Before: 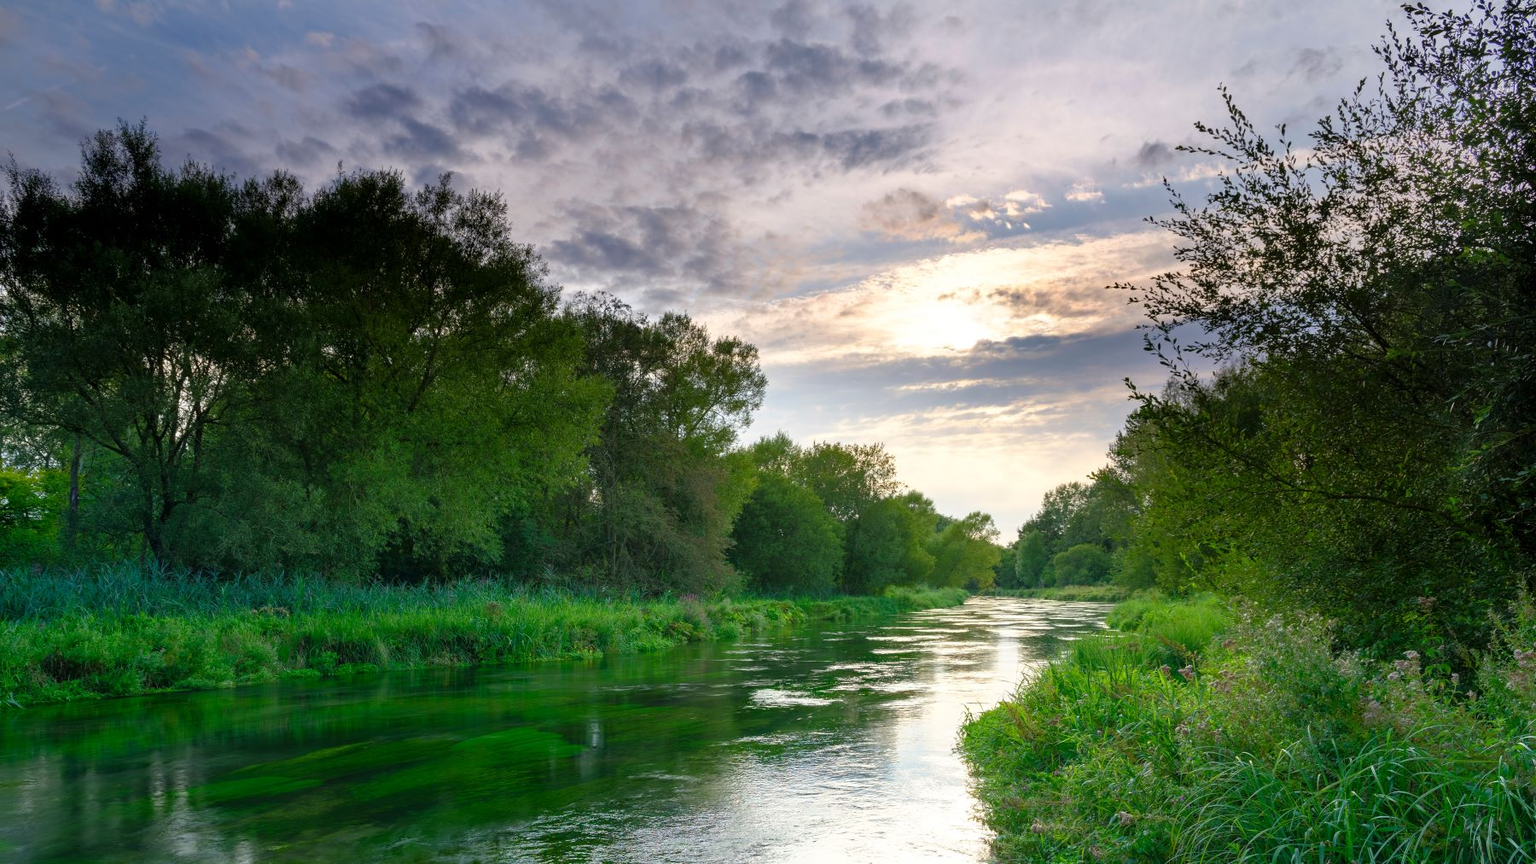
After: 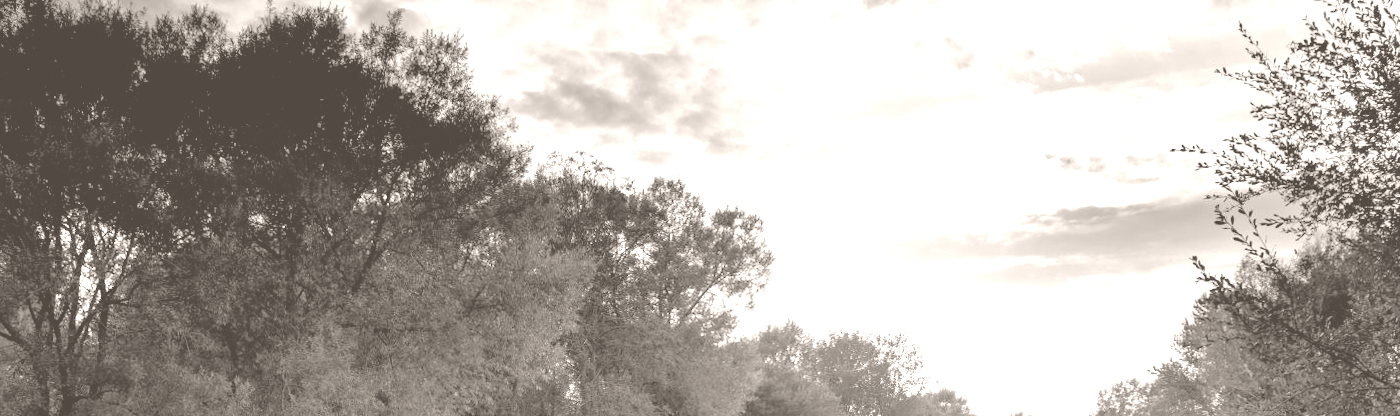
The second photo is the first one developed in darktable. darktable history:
color correction: saturation 0.99
crop: left 7.036%, top 18.398%, right 14.379%, bottom 40.043%
color calibration: illuminant custom, x 0.368, y 0.373, temperature 4330.32 K
color balance rgb: shadows lift › chroma 1%, shadows lift › hue 240.84°, highlights gain › chroma 2%, highlights gain › hue 73.2°, global offset › luminance -0.5%, perceptual saturation grading › global saturation 20%, perceptual saturation grading › highlights -25%, perceptual saturation grading › shadows 50%, global vibrance 15%
rotate and perspective: rotation 0.174°, lens shift (vertical) 0.013, lens shift (horizontal) 0.019, shear 0.001, automatic cropping original format, crop left 0.007, crop right 0.991, crop top 0.016, crop bottom 0.997
tone equalizer: on, module defaults
colorize: hue 34.49°, saturation 35.33%, source mix 100%, lightness 55%, version 1
